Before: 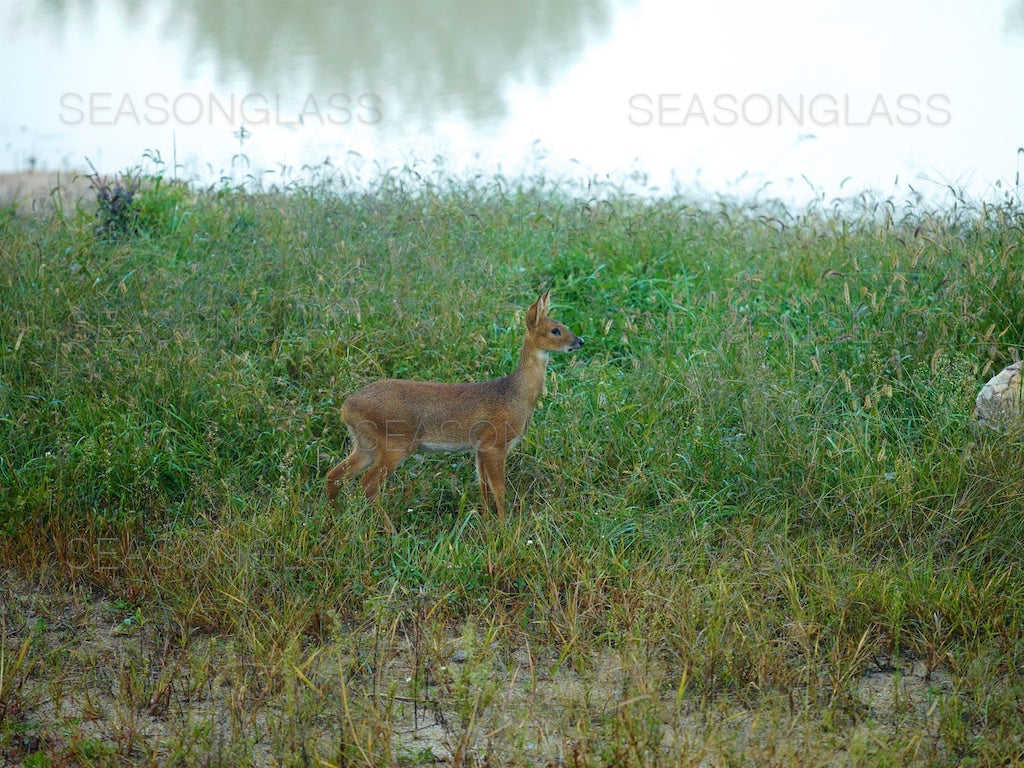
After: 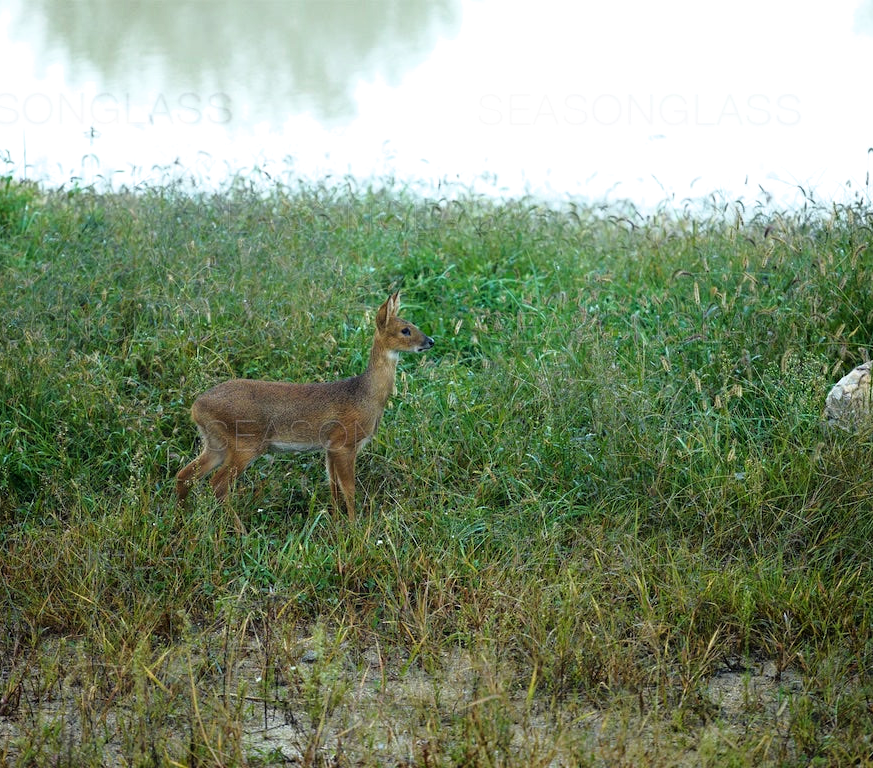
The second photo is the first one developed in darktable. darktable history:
crop and rotate: left 14.692%
filmic rgb: black relative exposure -9.14 EV, white relative exposure 2.32 EV, hardness 7.42
